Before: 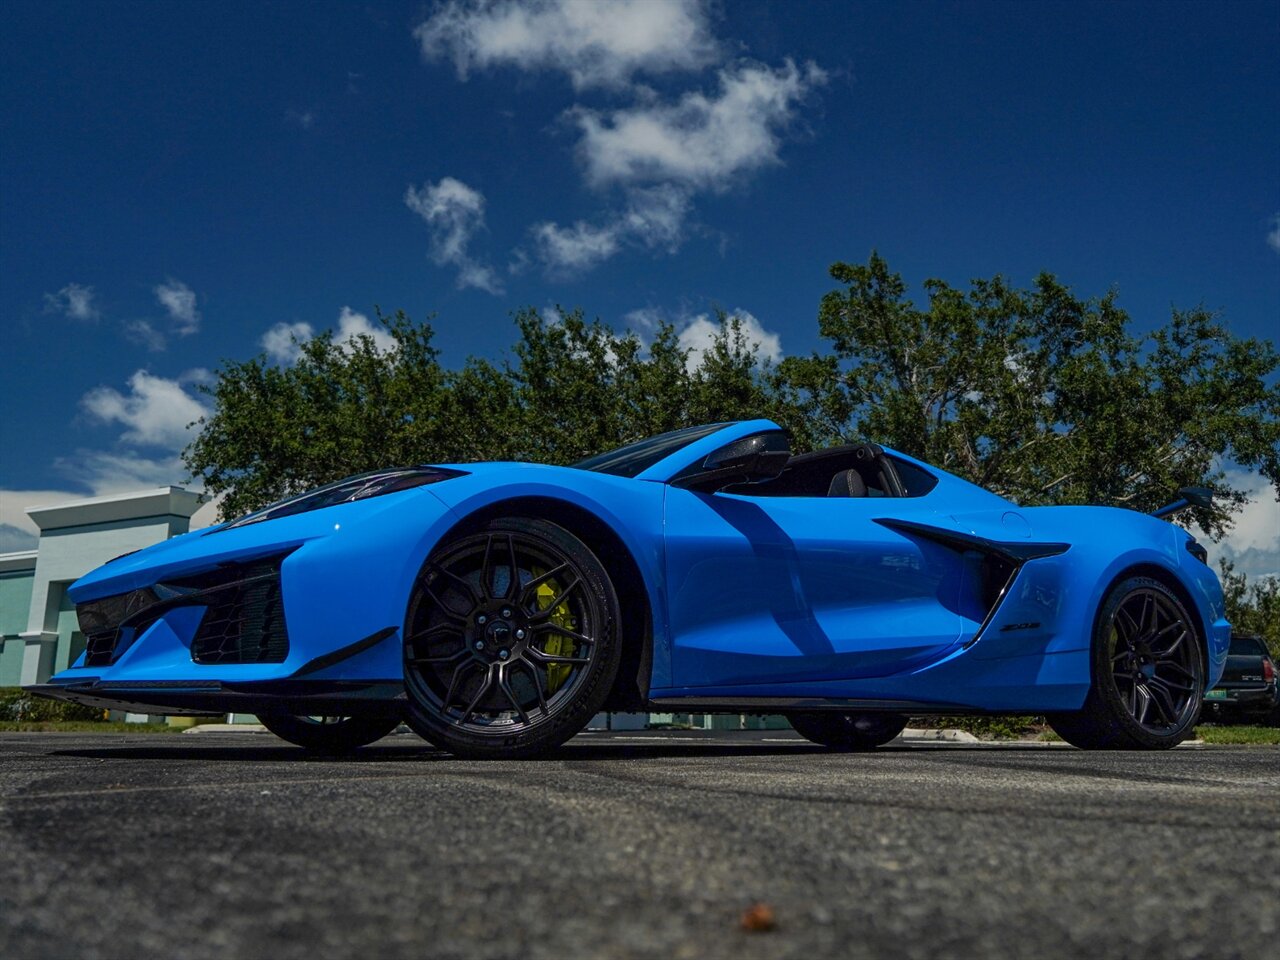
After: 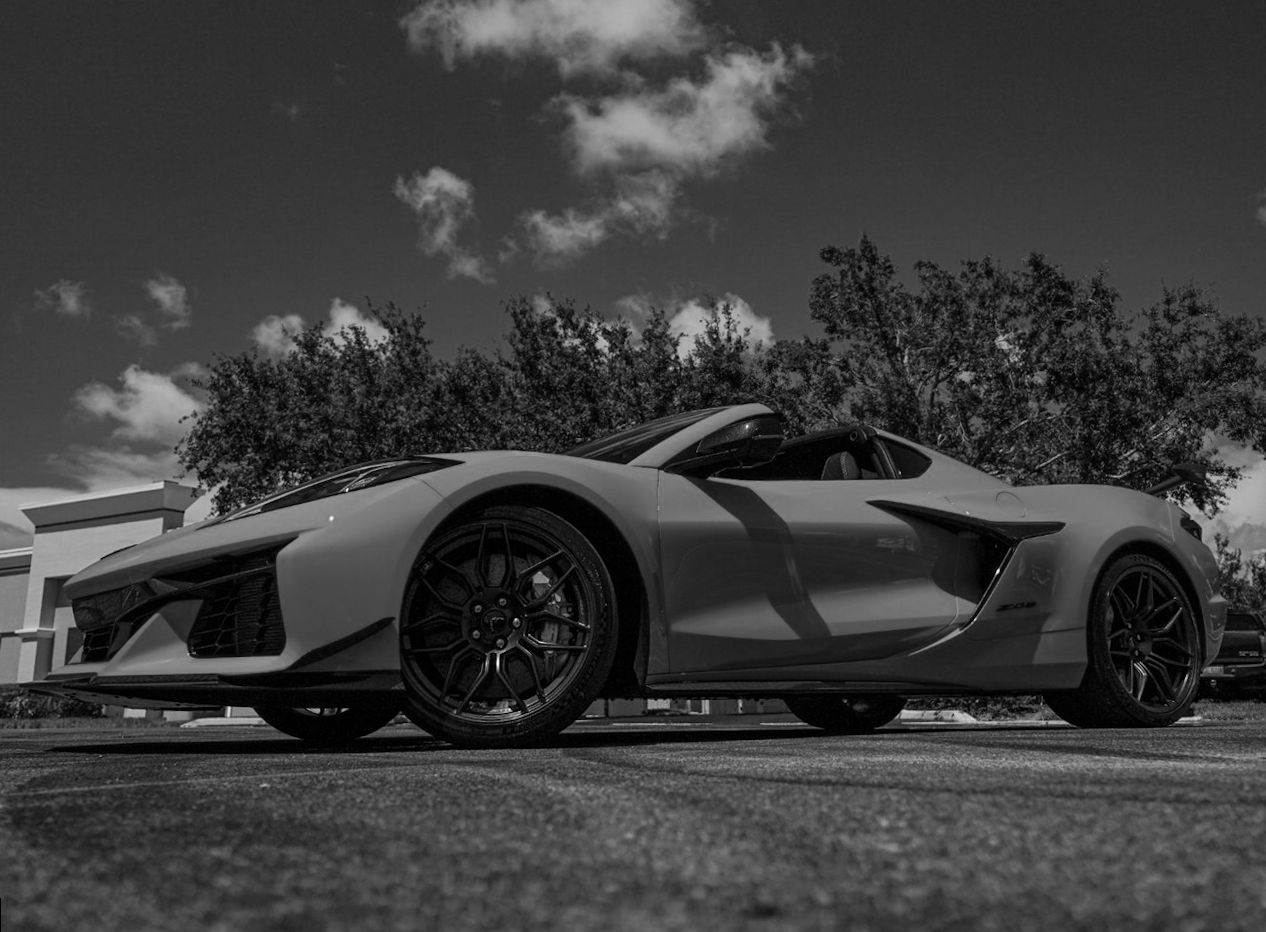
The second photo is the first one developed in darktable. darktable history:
rotate and perspective: rotation -1°, crop left 0.011, crop right 0.989, crop top 0.025, crop bottom 0.975
monochrome: on, module defaults
